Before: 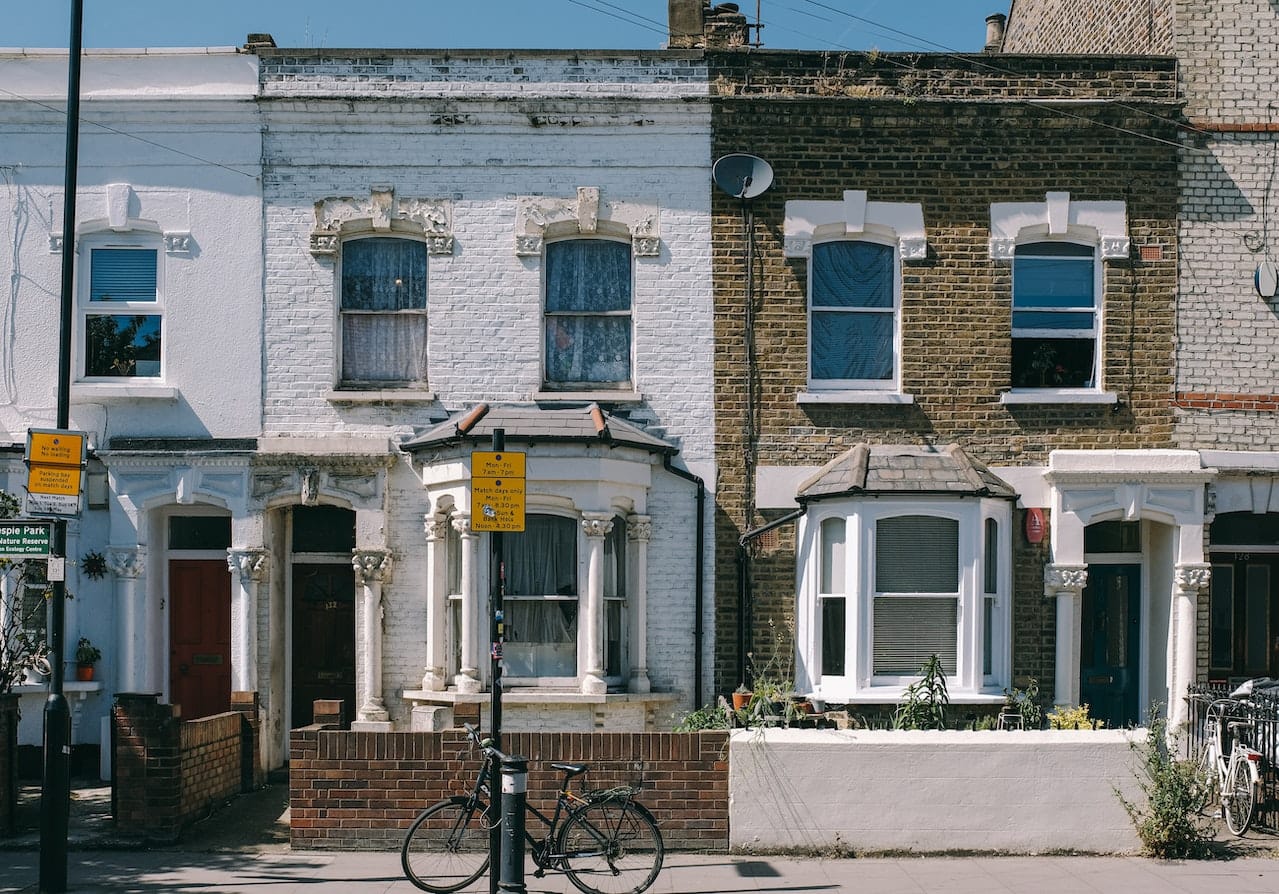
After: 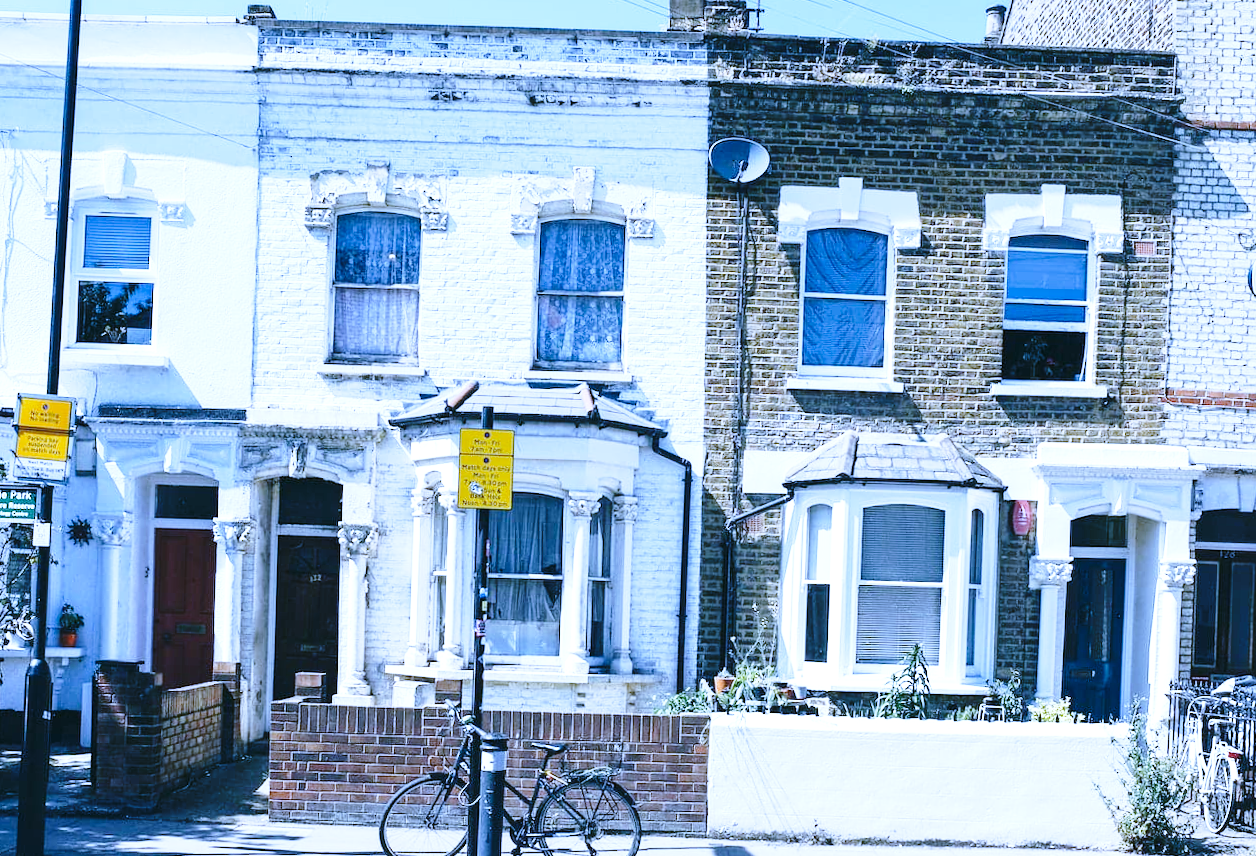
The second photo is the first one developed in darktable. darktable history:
rotate and perspective: rotation 1.57°, crop left 0.018, crop right 0.982, crop top 0.039, crop bottom 0.961
base curve: curves: ch0 [(0, 0) (0.028, 0.03) (0.121, 0.232) (0.46, 0.748) (0.859, 0.968) (1, 1)], preserve colors none
white balance: red 0.766, blue 1.537
exposure: black level correction 0, exposure 0.9 EV, compensate highlight preservation false
